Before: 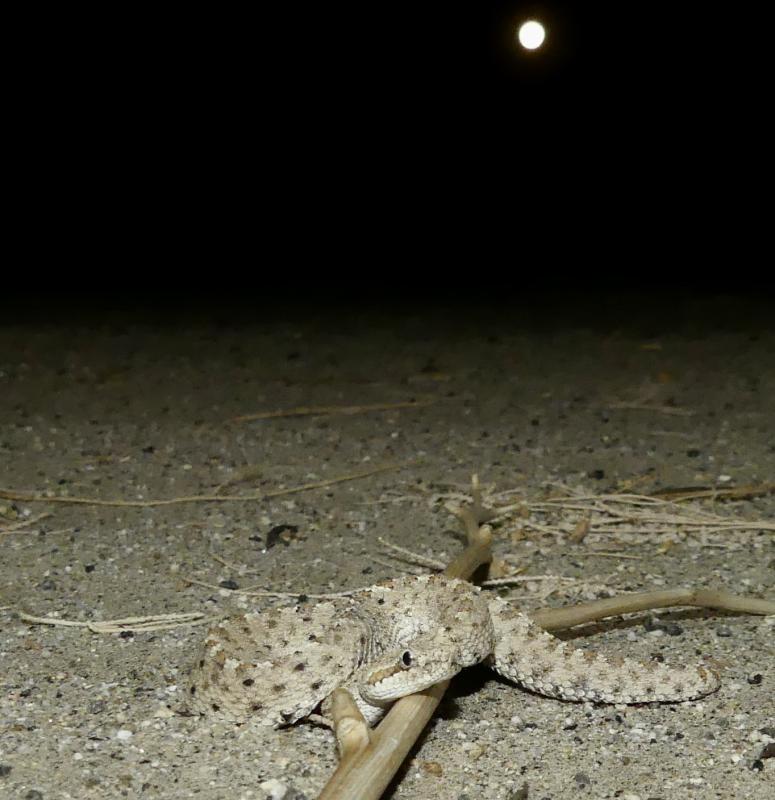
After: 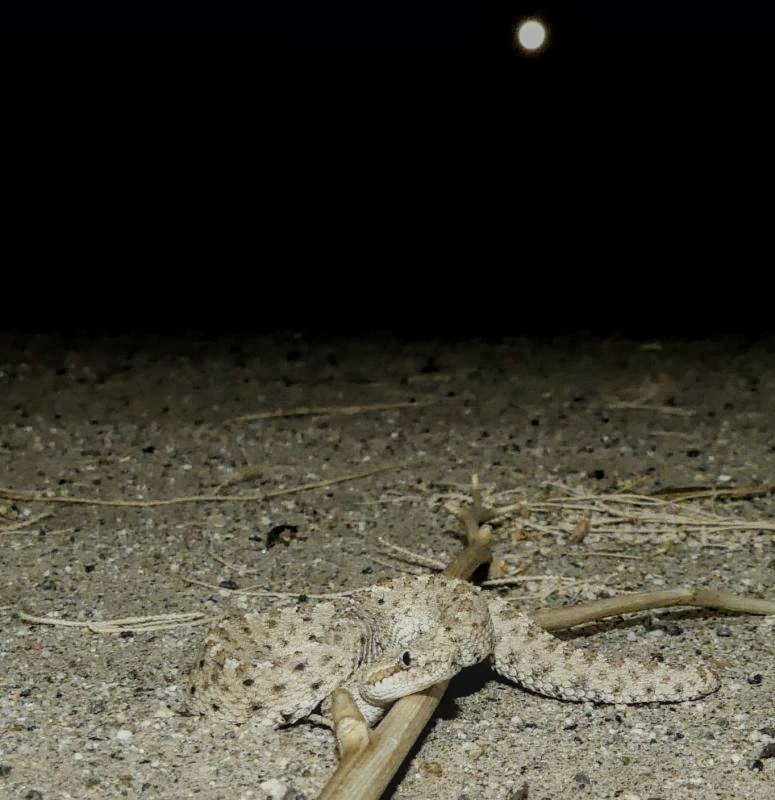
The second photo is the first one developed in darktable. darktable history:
local contrast: highlights 74%, shadows 55%, detail 176%, midtone range 0.207
filmic rgb: black relative exposure -7.65 EV, white relative exposure 4.56 EV, hardness 3.61, color science v6 (2022)
